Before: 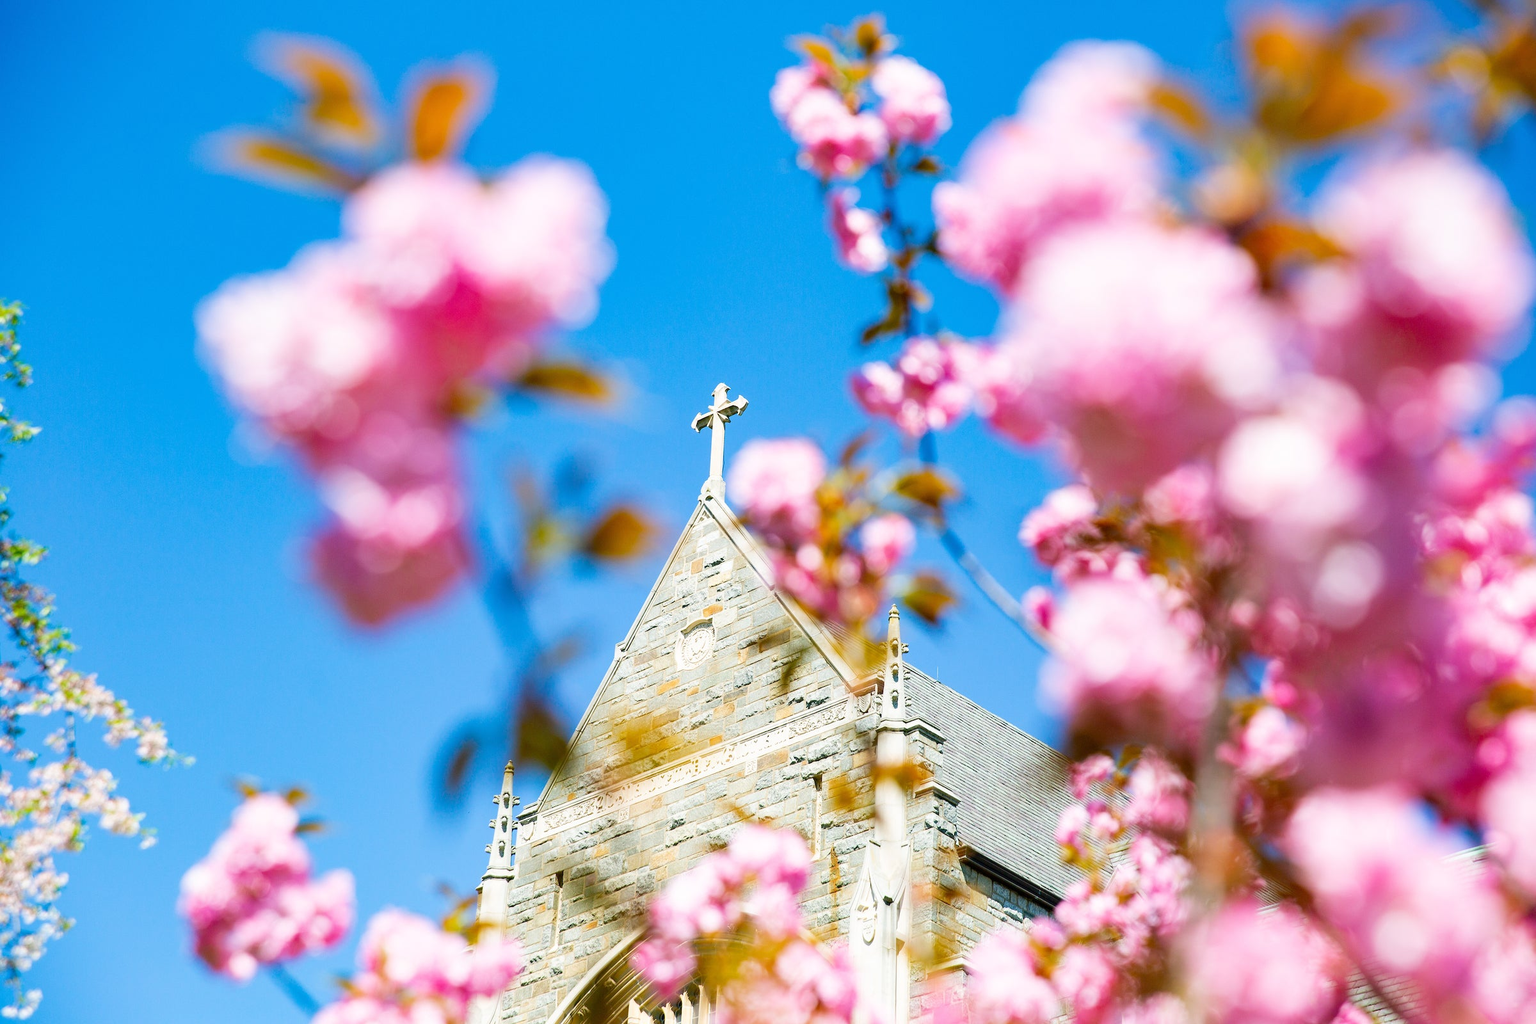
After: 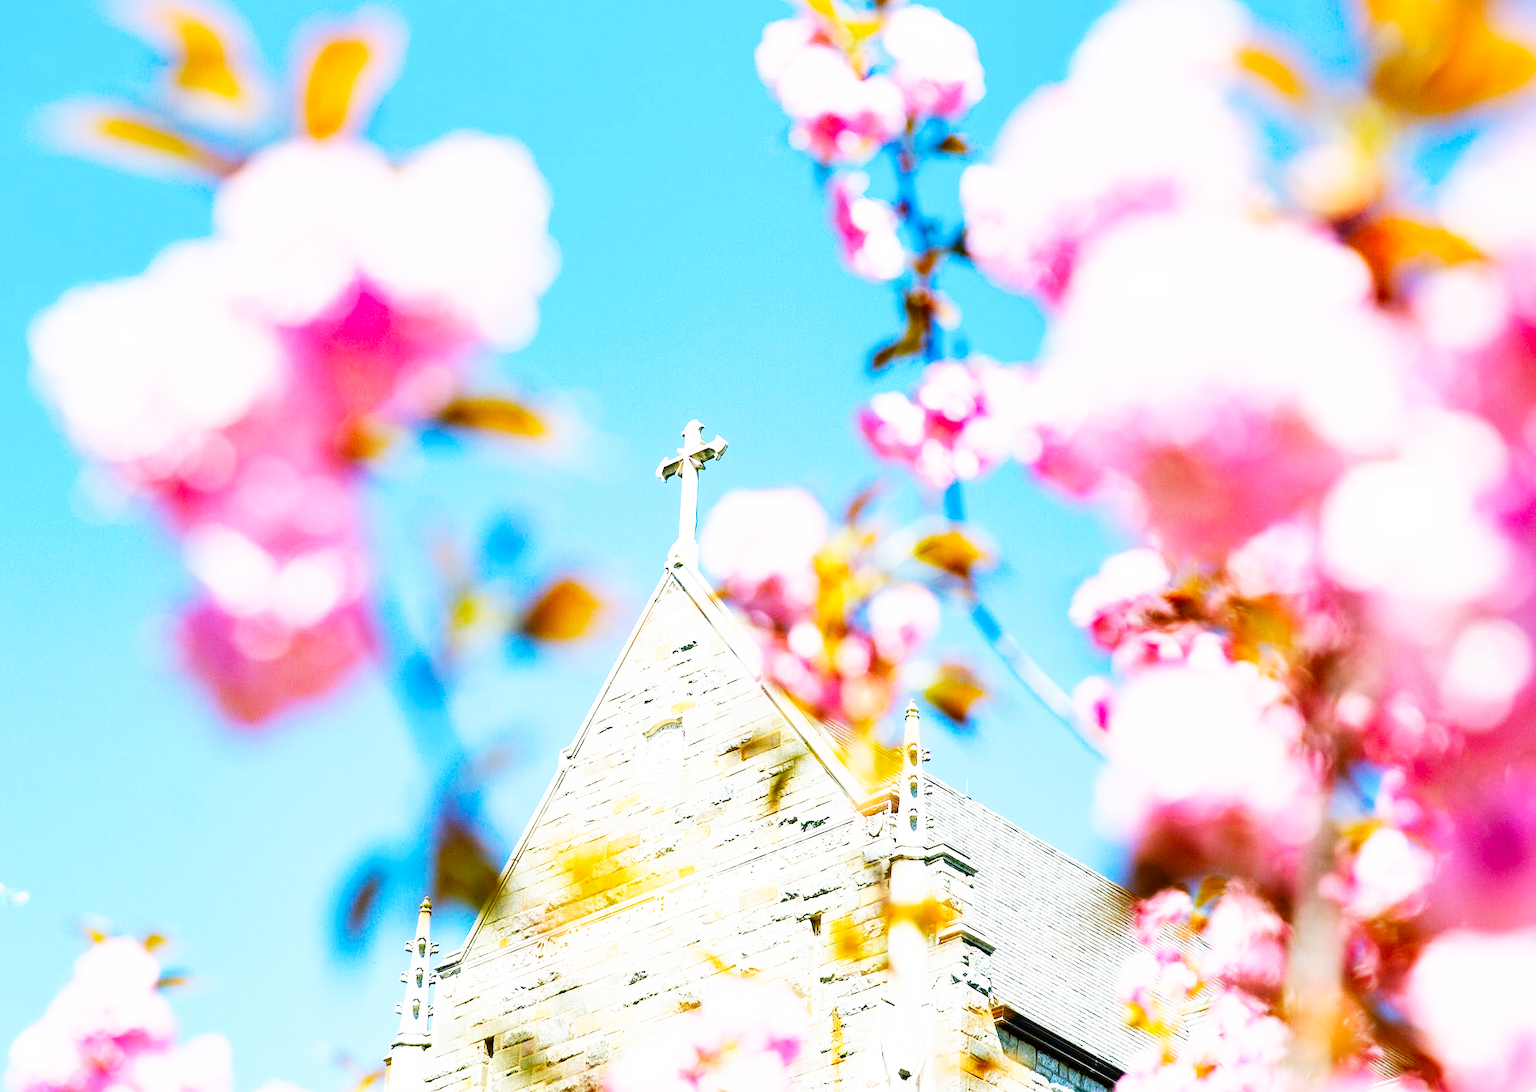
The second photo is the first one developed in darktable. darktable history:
crop: left 11.286%, top 5.043%, right 9.599%, bottom 10.539%
base curve: curves: ch0 [(0, 0) (0.007, 0.004) (0.027, 0.03) (0.046, 0.07) (0.207, 0.54) (0.442, 0.872) (0.673, 0.972) (1, 1)], preserve colors none
